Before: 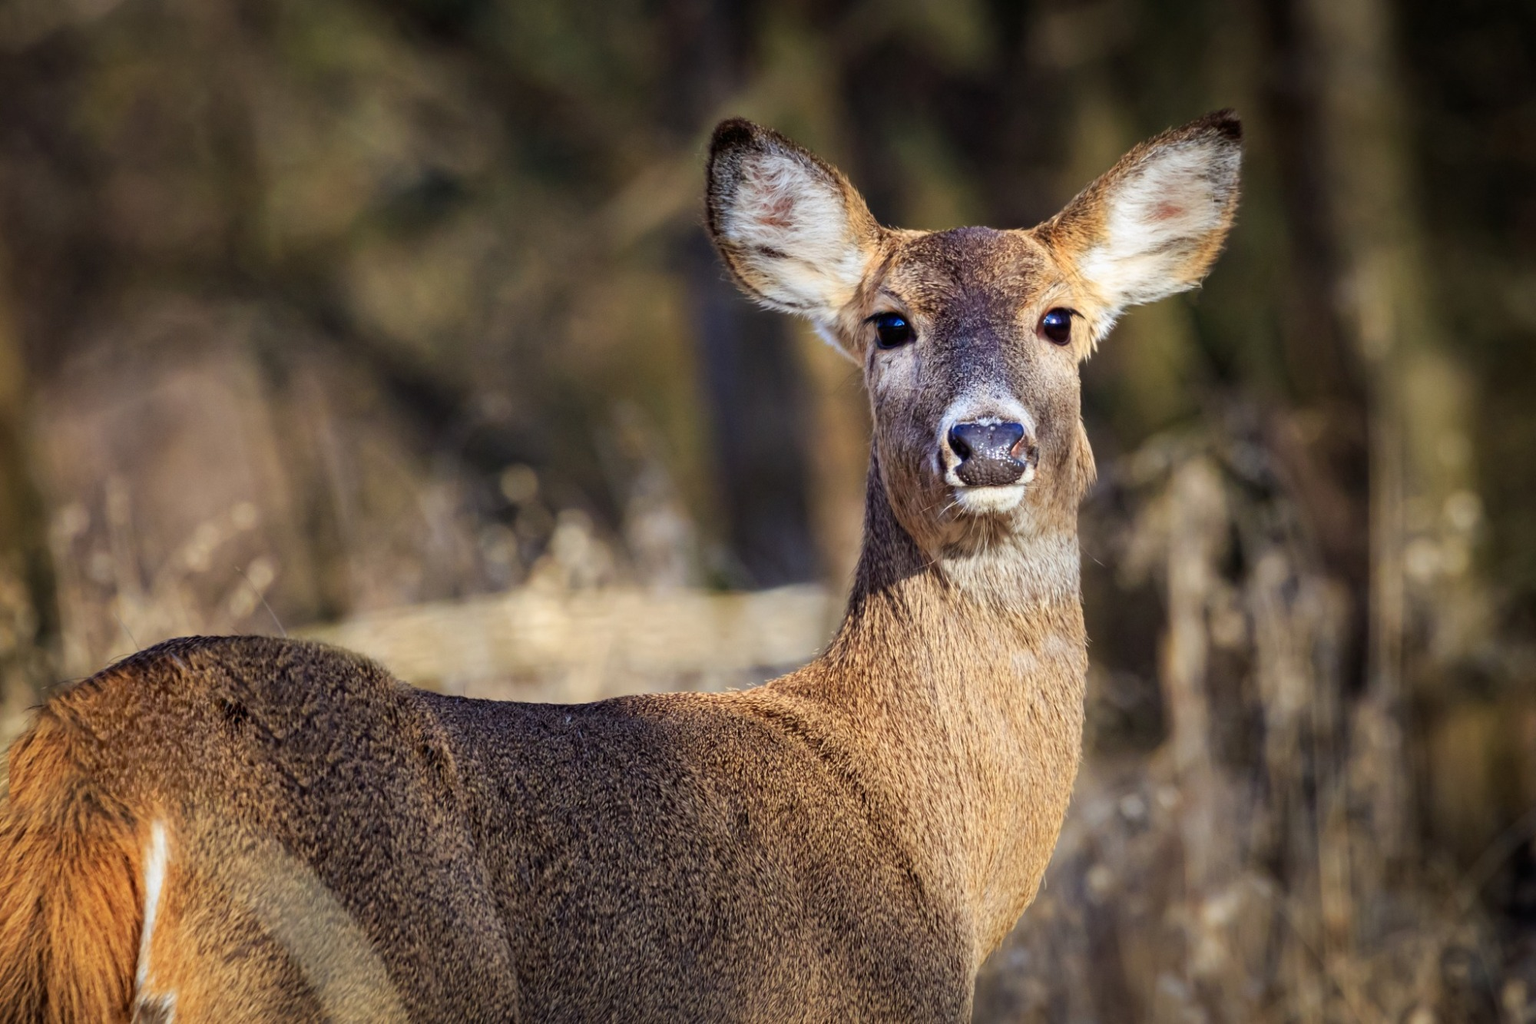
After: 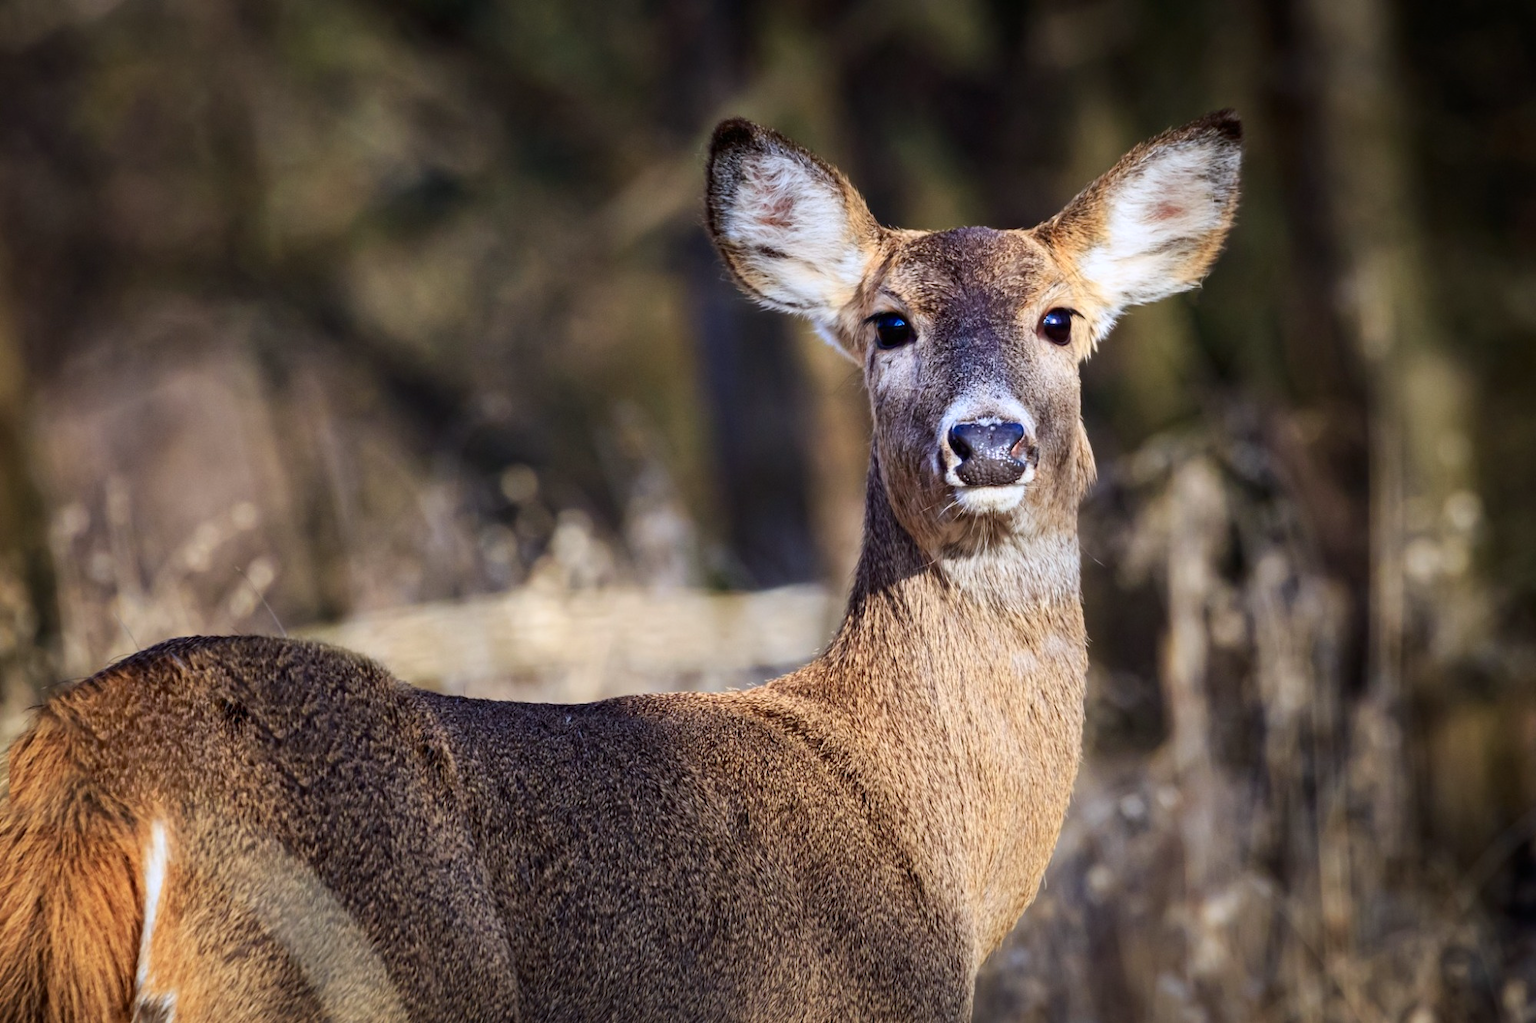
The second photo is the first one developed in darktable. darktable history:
contrast brightness saturation: contrast 0.137
color calibration: illuminant as shot in camera, x 0.358, y 0.373, temperature 4628.91 K
